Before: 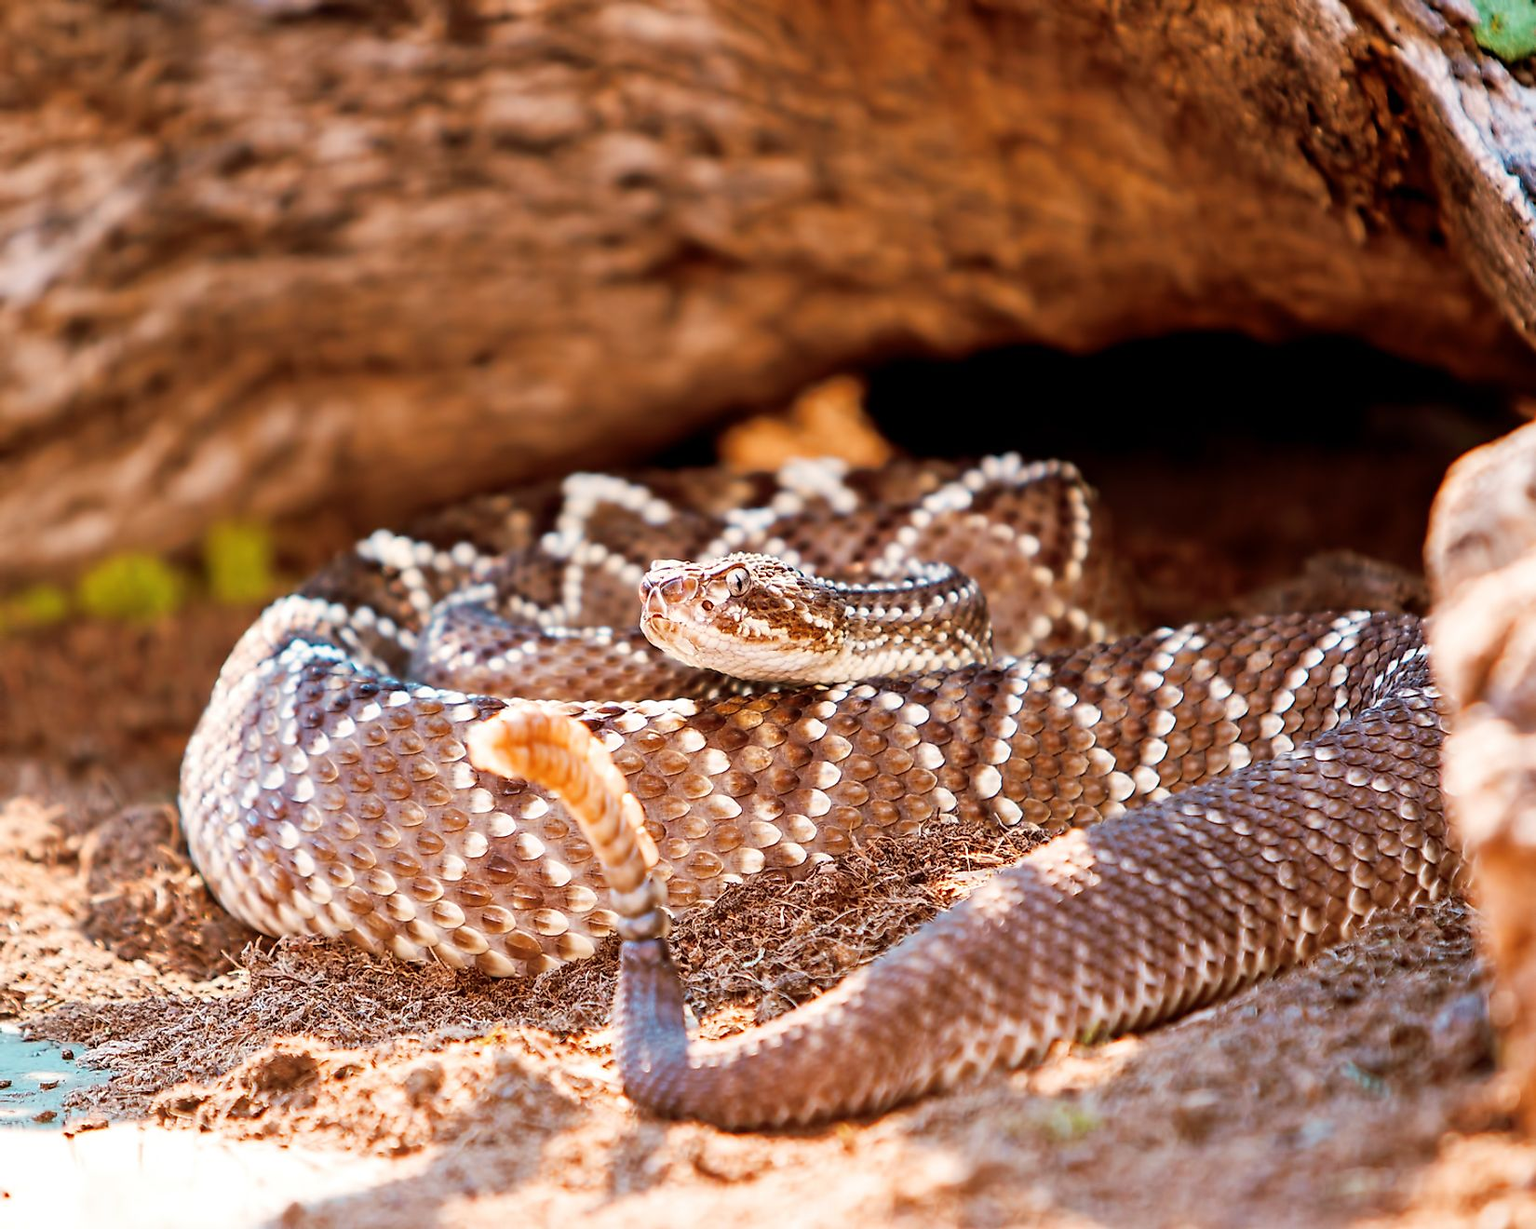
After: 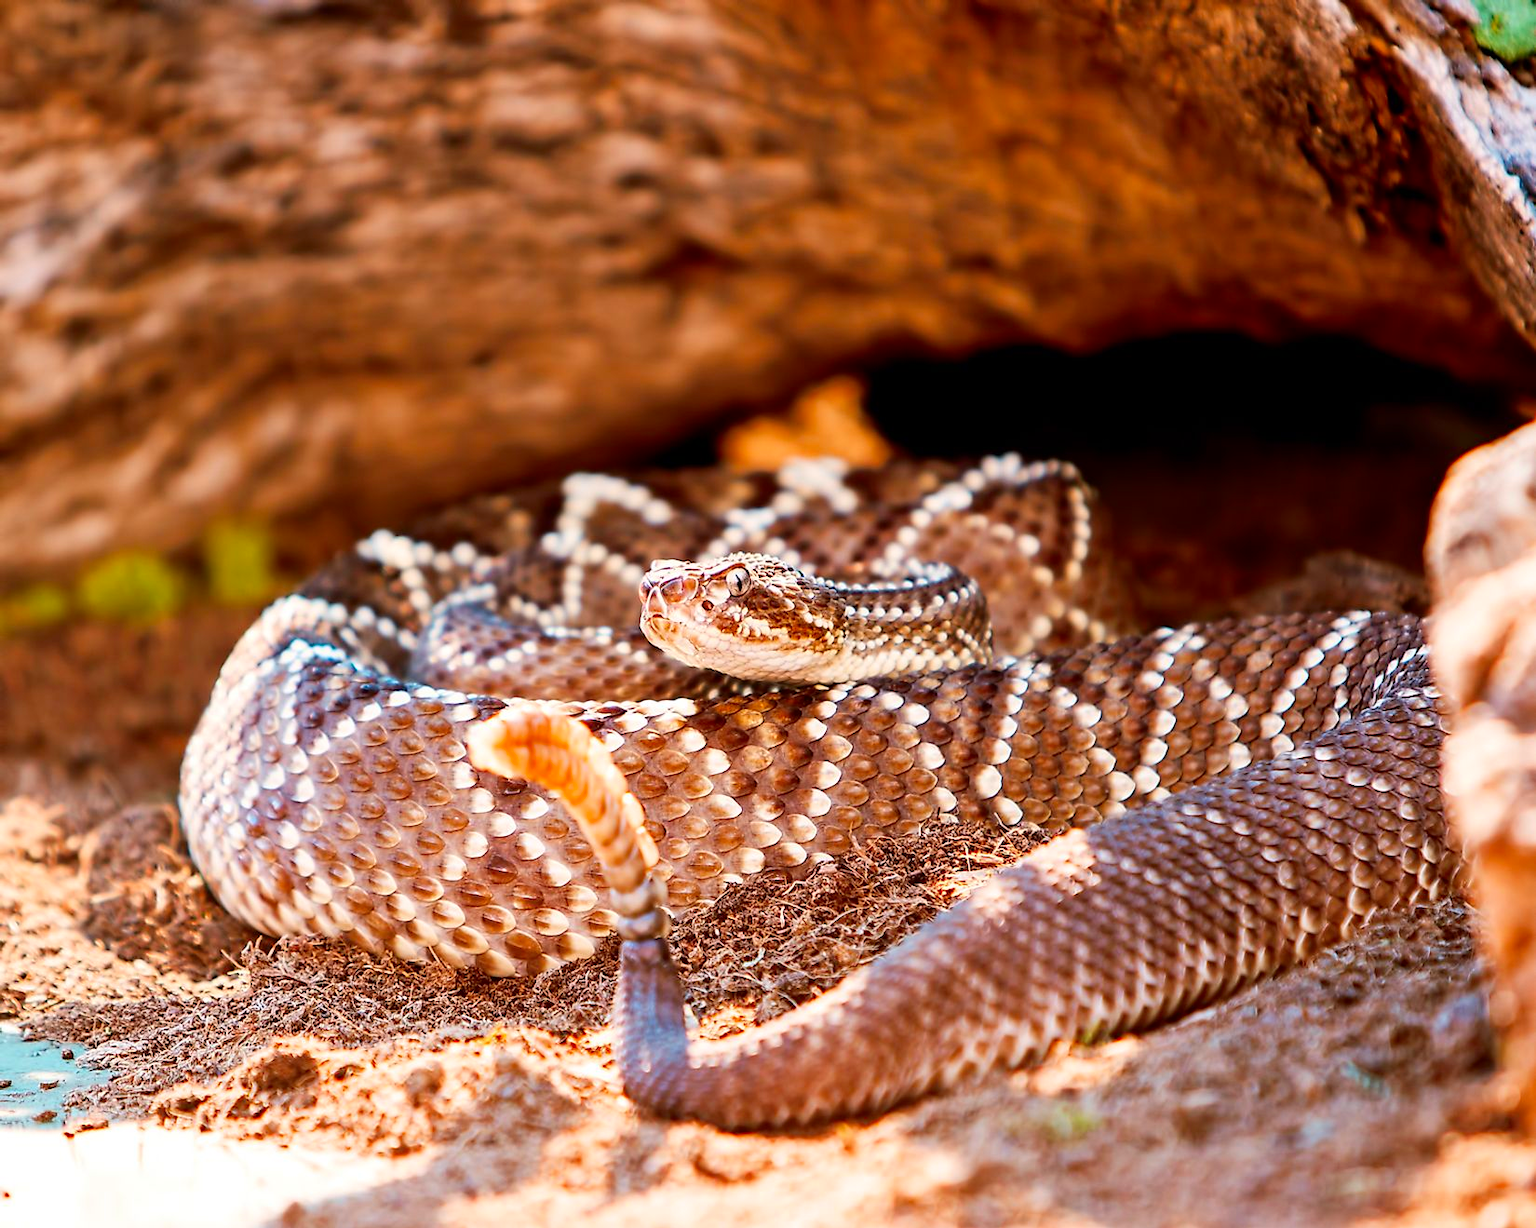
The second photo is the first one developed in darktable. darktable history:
contrast brightness saturation: contrast 0.086, saturation 0.266
